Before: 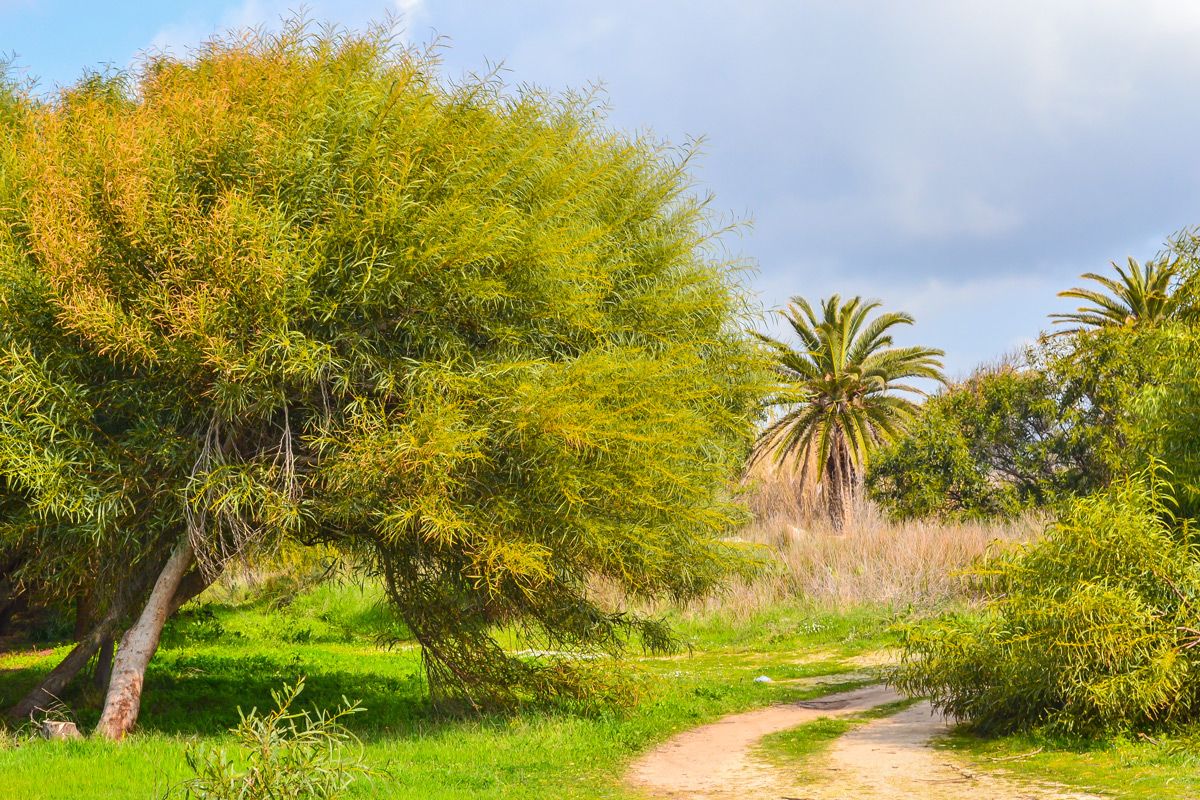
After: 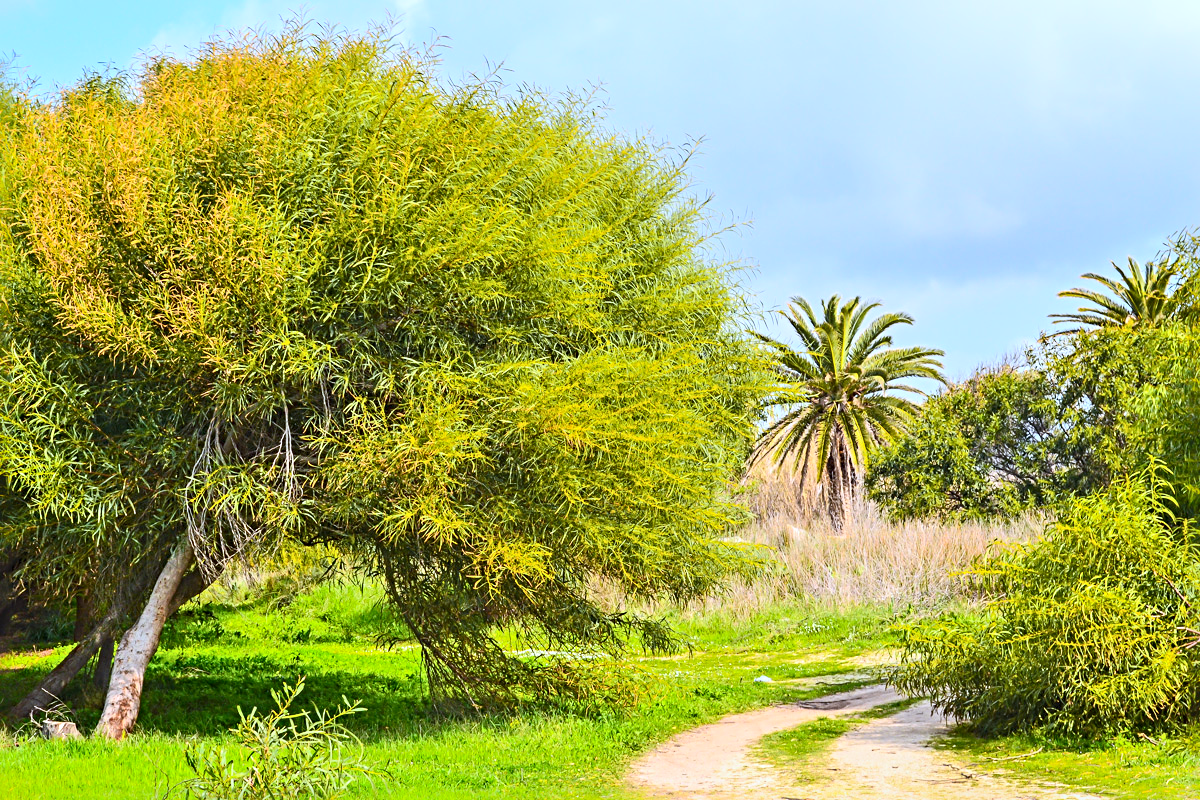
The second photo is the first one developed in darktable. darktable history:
white balance: red 0.926, green 1.003, blue 1.133
contrast brightness saturation: contrast 0.2, brightness 0.15, saturation 0.14
sharpen: radius 4.883
